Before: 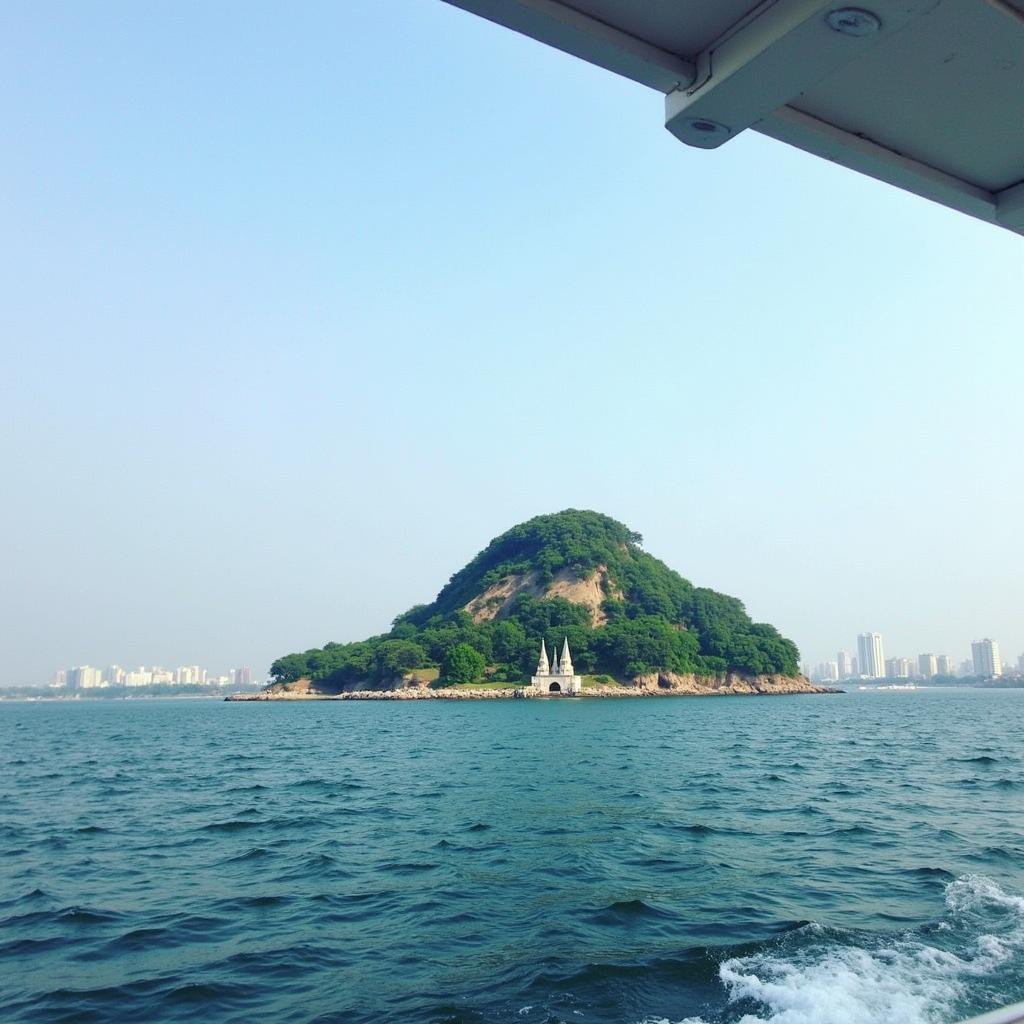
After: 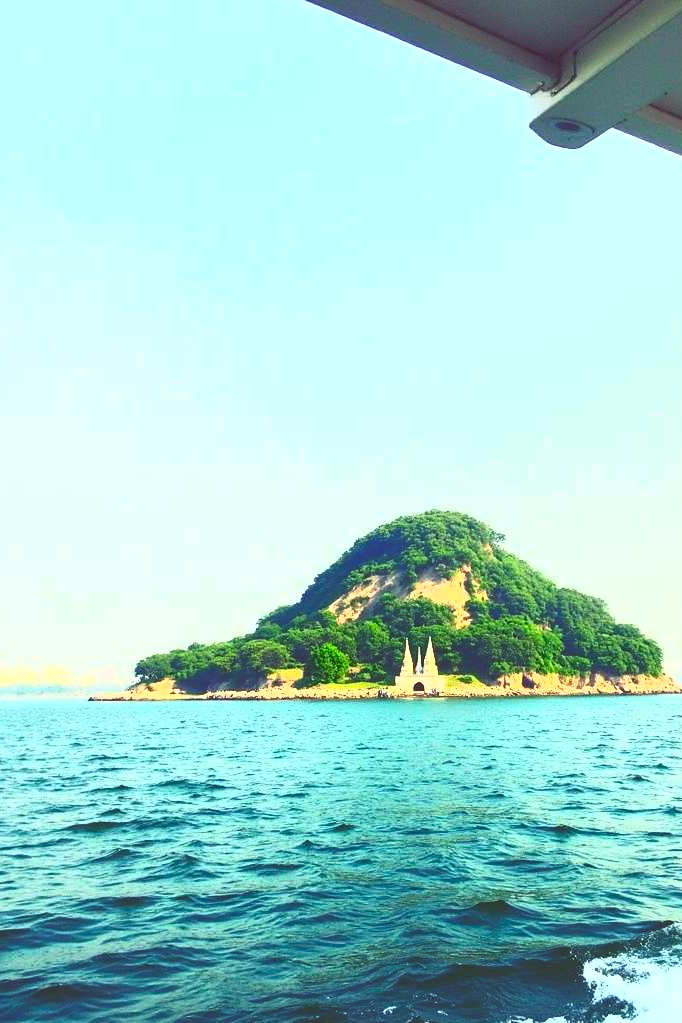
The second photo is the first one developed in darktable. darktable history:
contrast brightness saturation: contrast 1, brightness 1, saturation 1
color balance: lift [1.005, 1.002, 0.998, 0.998], gamma [1, 1.021, 1.02, 0.979], gain [0.923, 1.066, 1.056, 0.934]
crop and rotate: left 13.342%, right 19.991%
